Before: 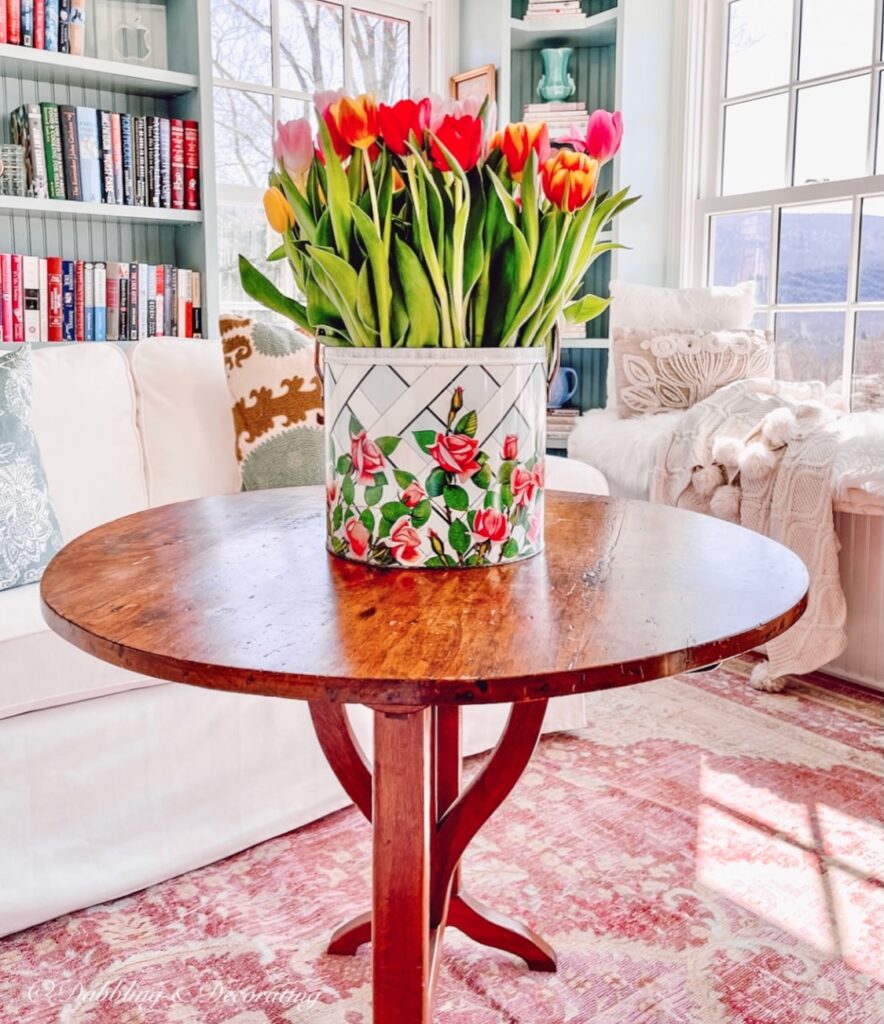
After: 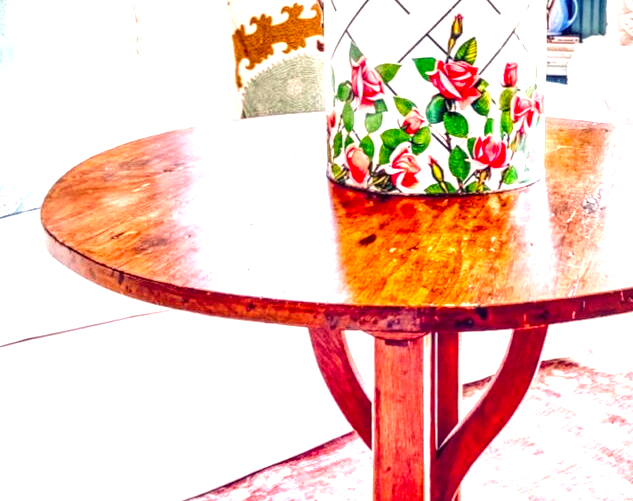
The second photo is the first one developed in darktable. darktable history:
crop: top 36.434%, right 28.306%, bottom 14.622%
local contrast: detail 150%
color balance rgb: shadows lift › luminance -28.75%, shadows lift › chroma 15.338%, shadows lift › hue 268.14°, perceptual saturation grading › global saturation 25.495%, global vibrance 20%
exposure: black level correction 0, exposure 1.2 EV, compensate highlight preservation false
